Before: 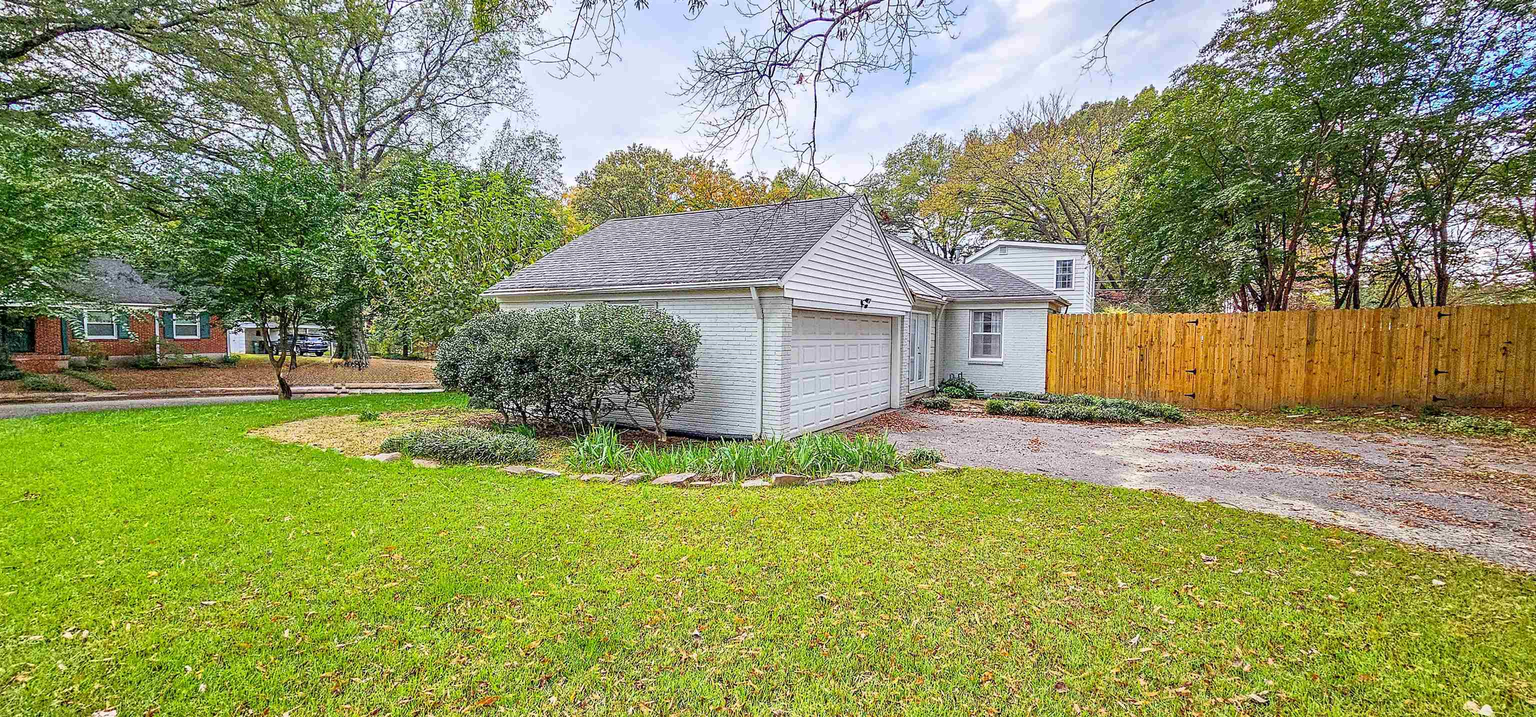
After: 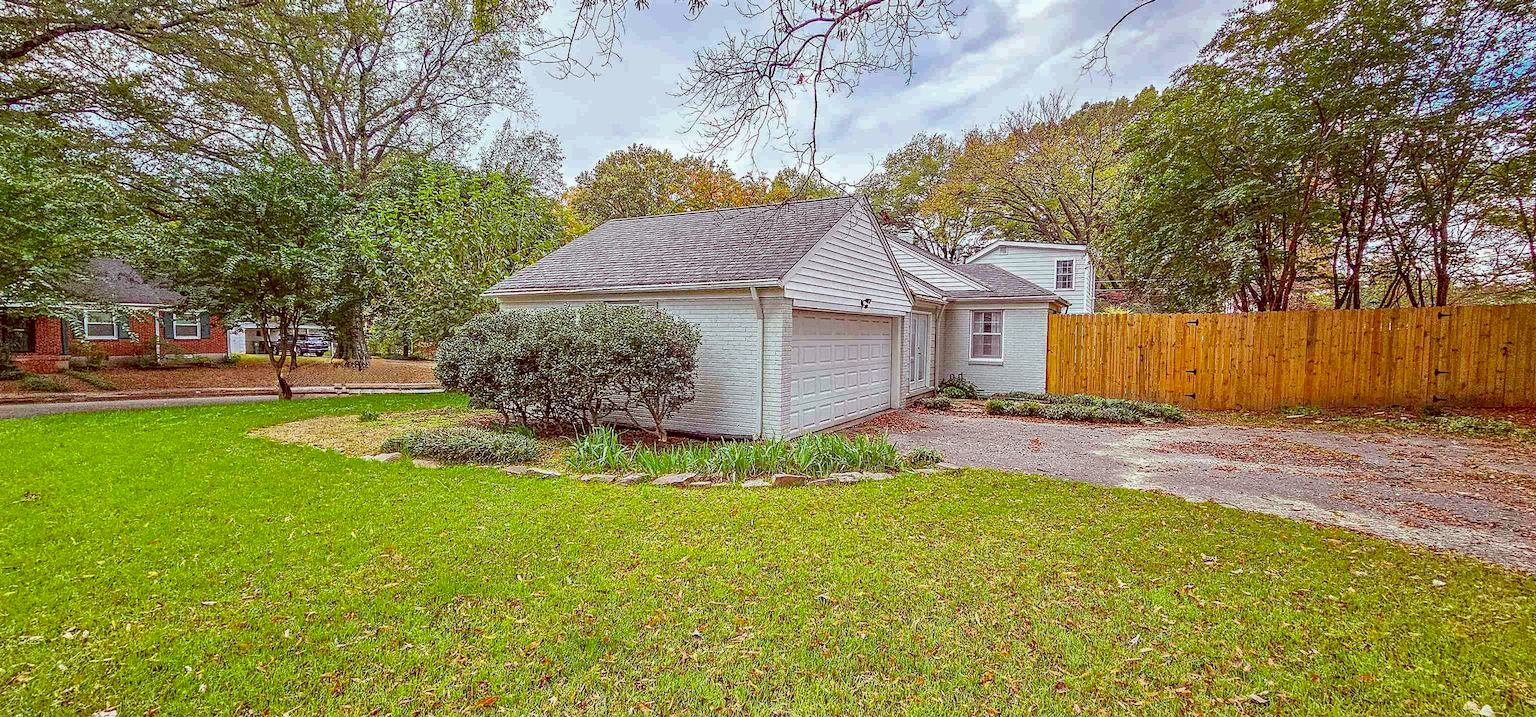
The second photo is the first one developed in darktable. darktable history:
tone curve: curves: ch0 [(0, 0) (0.568, 0.517) (0.8, 0.717) (1, 1)], color space Lab, independent channels, preserve colors none
color correction: highlights a* -7.12, highlights b* -0.143, shadows a* 20.87, shadows b* 11.8
